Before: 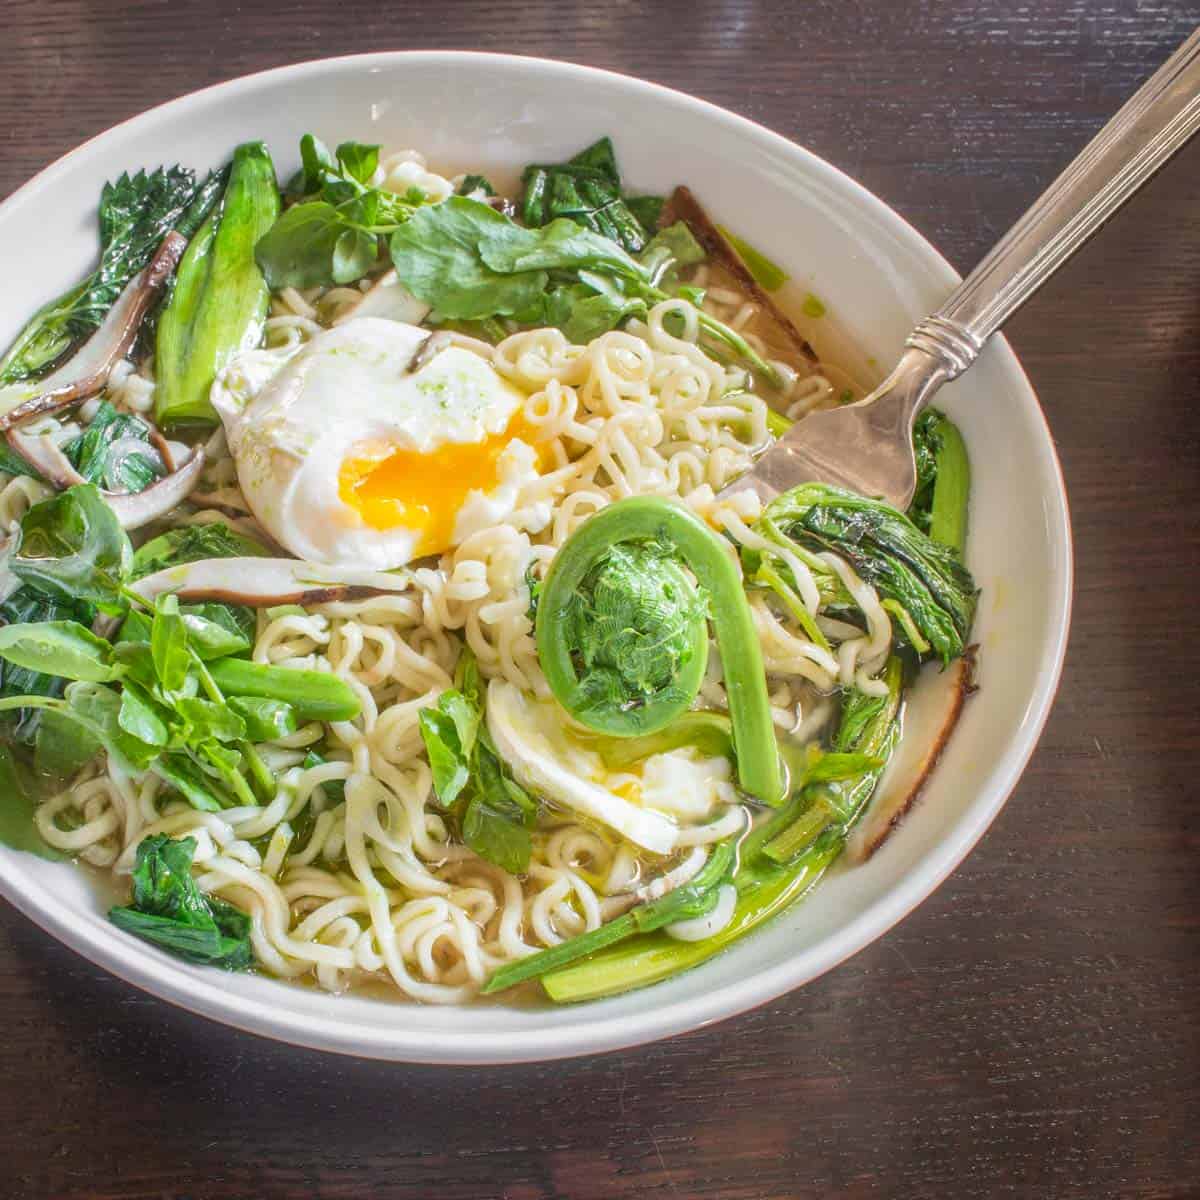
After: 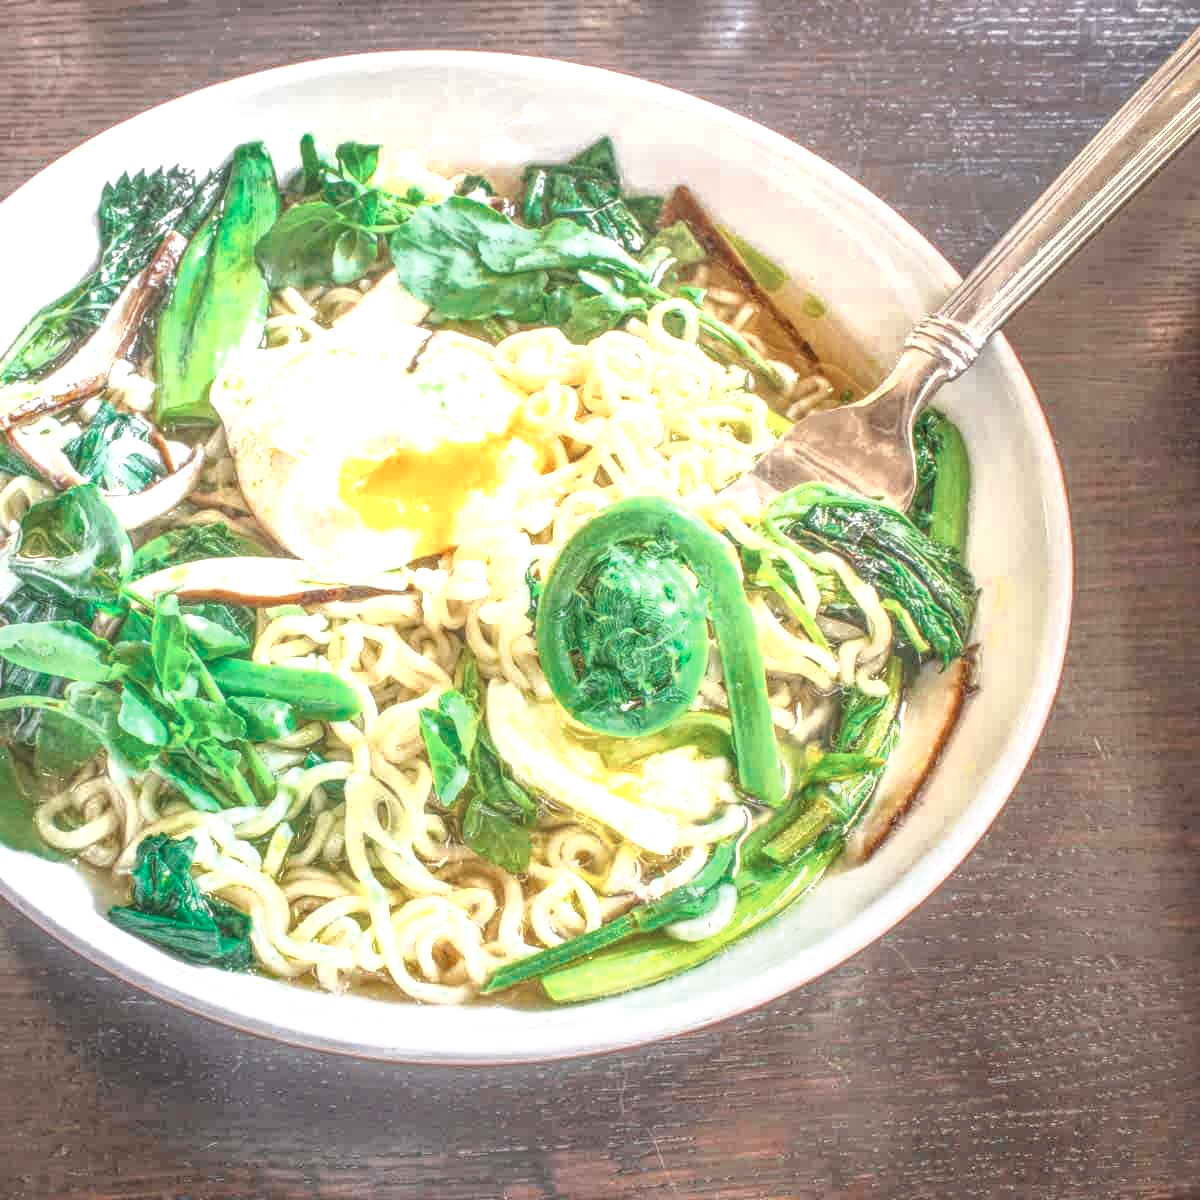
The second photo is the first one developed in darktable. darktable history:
color zones: curves: ch0 [(0, 0.5) (0.125, 0.4) (0.25, 0.5) (0.375, 0.4) (0.5, 0.4) (0.625, 0.6) (0.75, 0.6) (0.875, 0.5)]; ch1 [(0, 0.35) (0.125, 0.45) (0.25, 0.35) (0.375, 0.35) (0.5, 0.35) (0.625, 0.35) (0.75, 0.45) (0.875, 0.35)]; ch2 [(0, 0.6) (0.125, 0.5) (0.25, 0.5) (0.375, 0.6) (0.5, 0.6) (0.625, 0.5) (0.75, 0.5) (0.875, 0.5)]
exposure: black level correction -0.002, exposure 1.33 EV, compensate highlight preservation false
local contrast: highlights 20%, shadows 27%, detail 200%, midtone range 0.2
